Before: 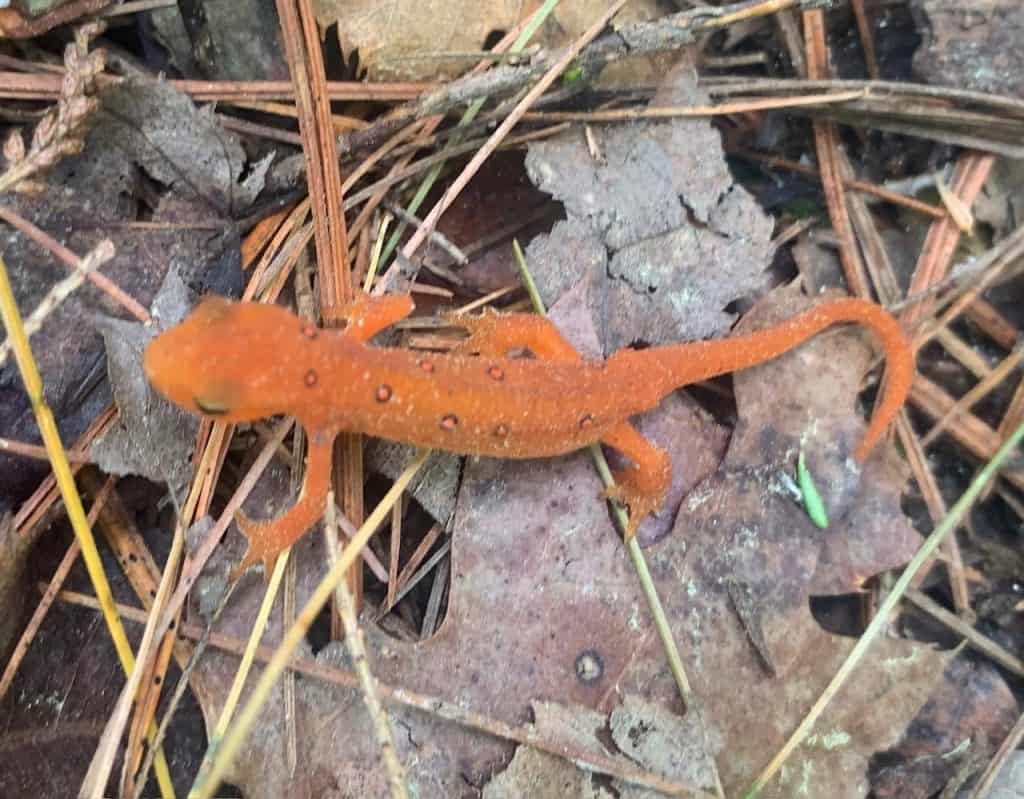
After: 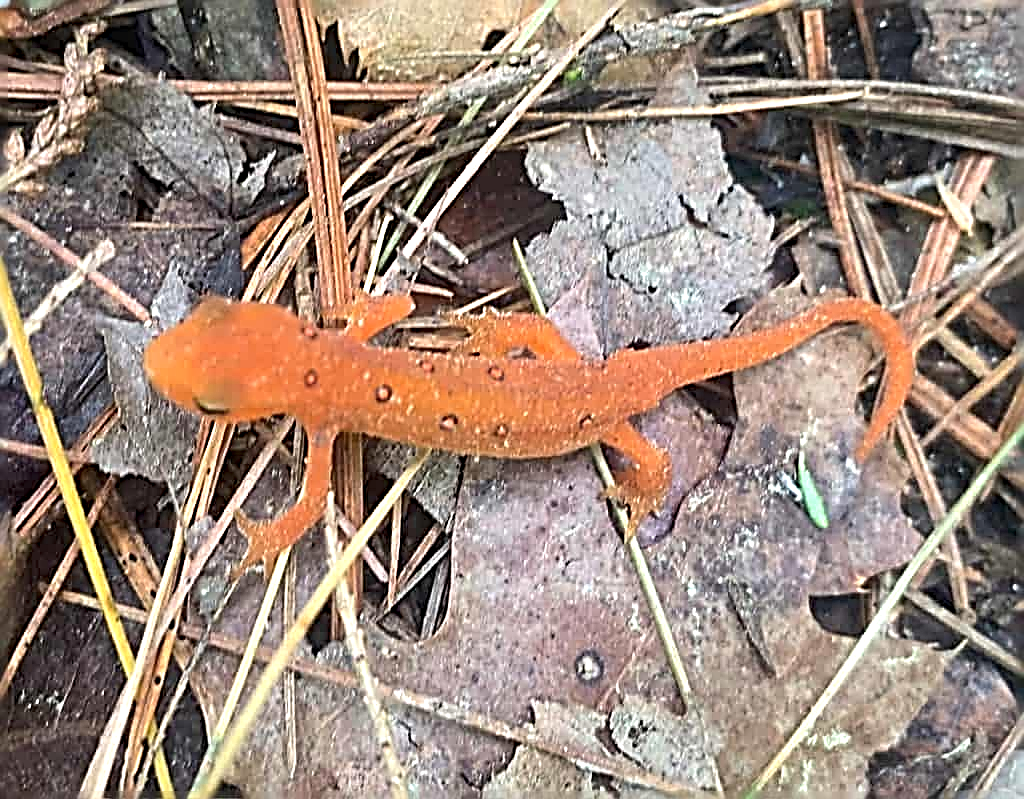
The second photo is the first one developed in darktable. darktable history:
exposure: exposure 0.3 EV, compensate highlight preservation false
sharpen: radius 3.158, amount 1.731
